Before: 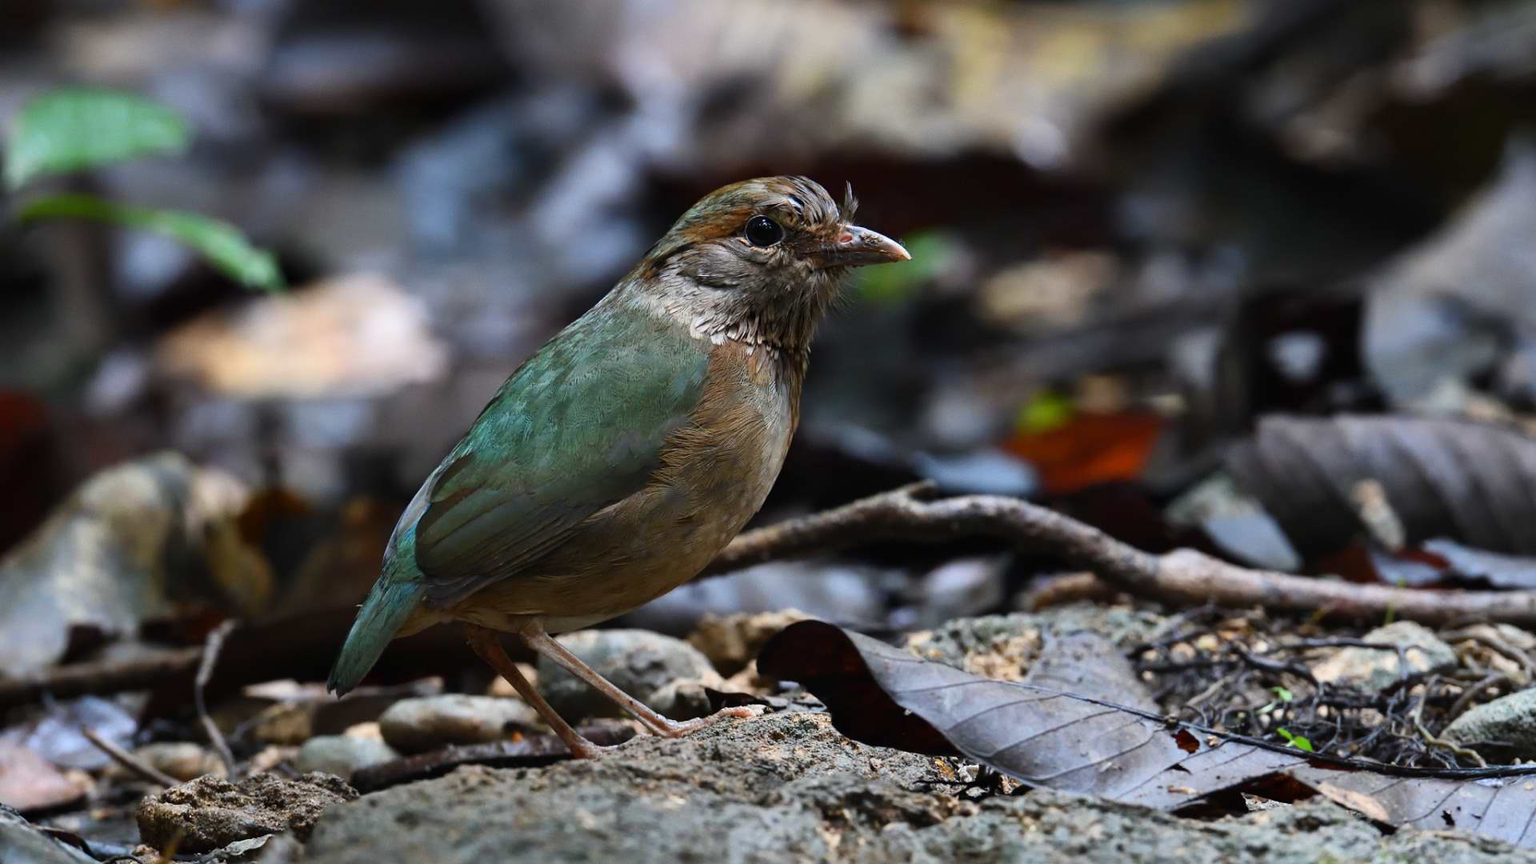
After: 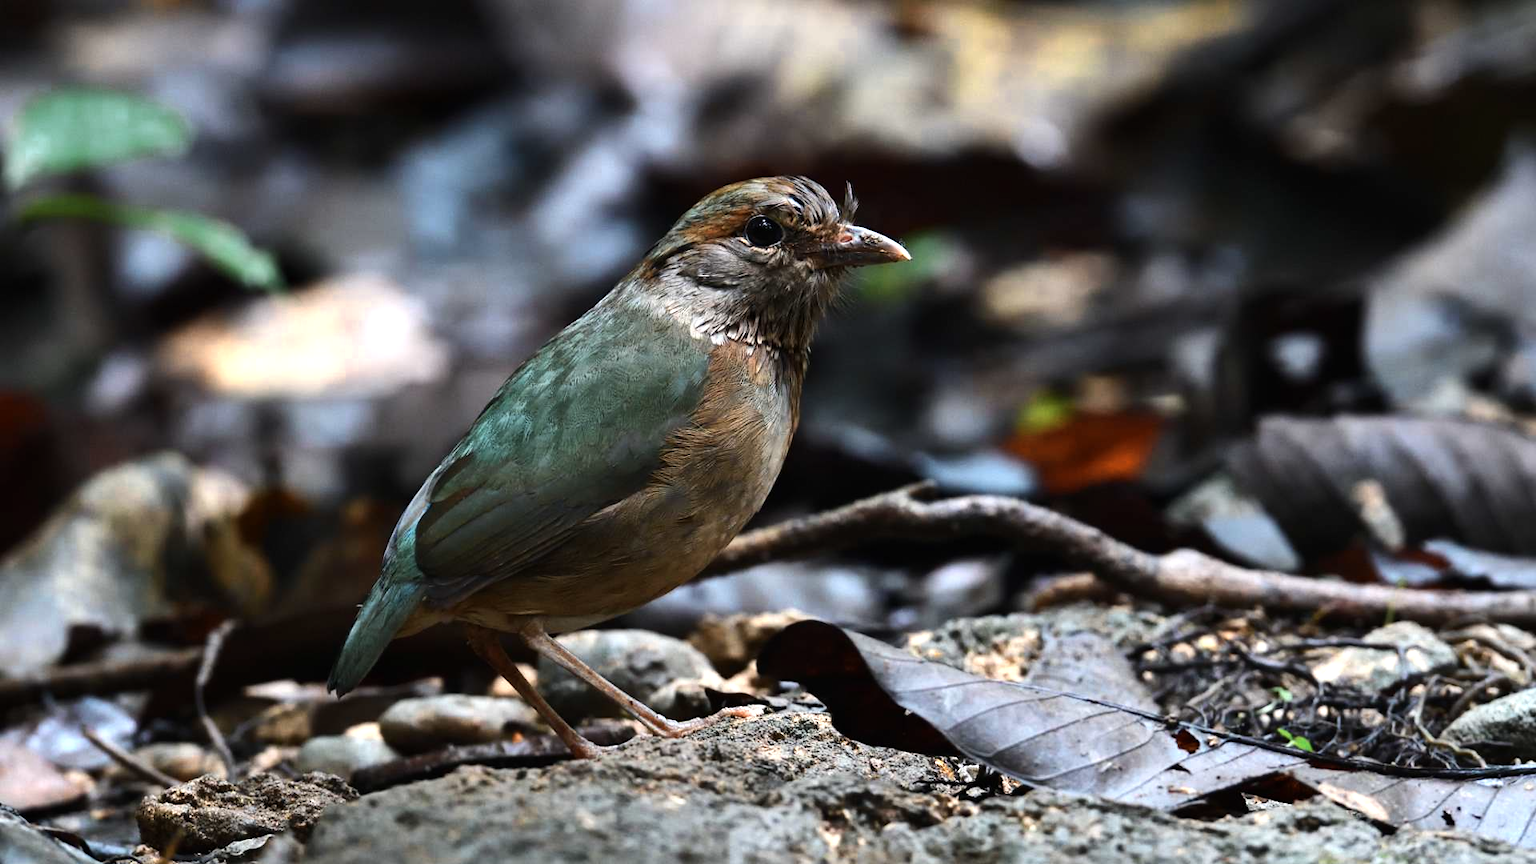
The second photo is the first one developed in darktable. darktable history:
shadows and highlights: shadows -10, white point adjustment 1.5, highlights 10
tone equalizer: -8 EV -0.417 EV, -7 EV -0.389 EV, -6 EV -0.333 EV, -5 EV -0.222 EV, -3 EV 0.222 EV, -2 EV 0.333 EV, -1 EV 0.389 EV, +0 EV 0.417 EV, edges refinement/feathering 500, mask exposure compensation -1.25 EV, preserve details no
color zones: curves: ch0 [(0.018, 0.548) (0.197, 0.654) (0.425, 0.447) (0.605, 0.658) (0.732, 0.579)]; ch1 [(0.105, 0.531) (0.224, 0.531) (0.386, 0.39) (0.618, 0.456) (0.732, 0.456) (0.956, 0.421)]; ch2 [(0.039, 0.583) (0.215, 0.465) (0.399, 0.544) (0.465, 0.548) (0.614, 0.447) (0.724, 0.43) (0.882, 0.623) (0.956, 0.632)]
